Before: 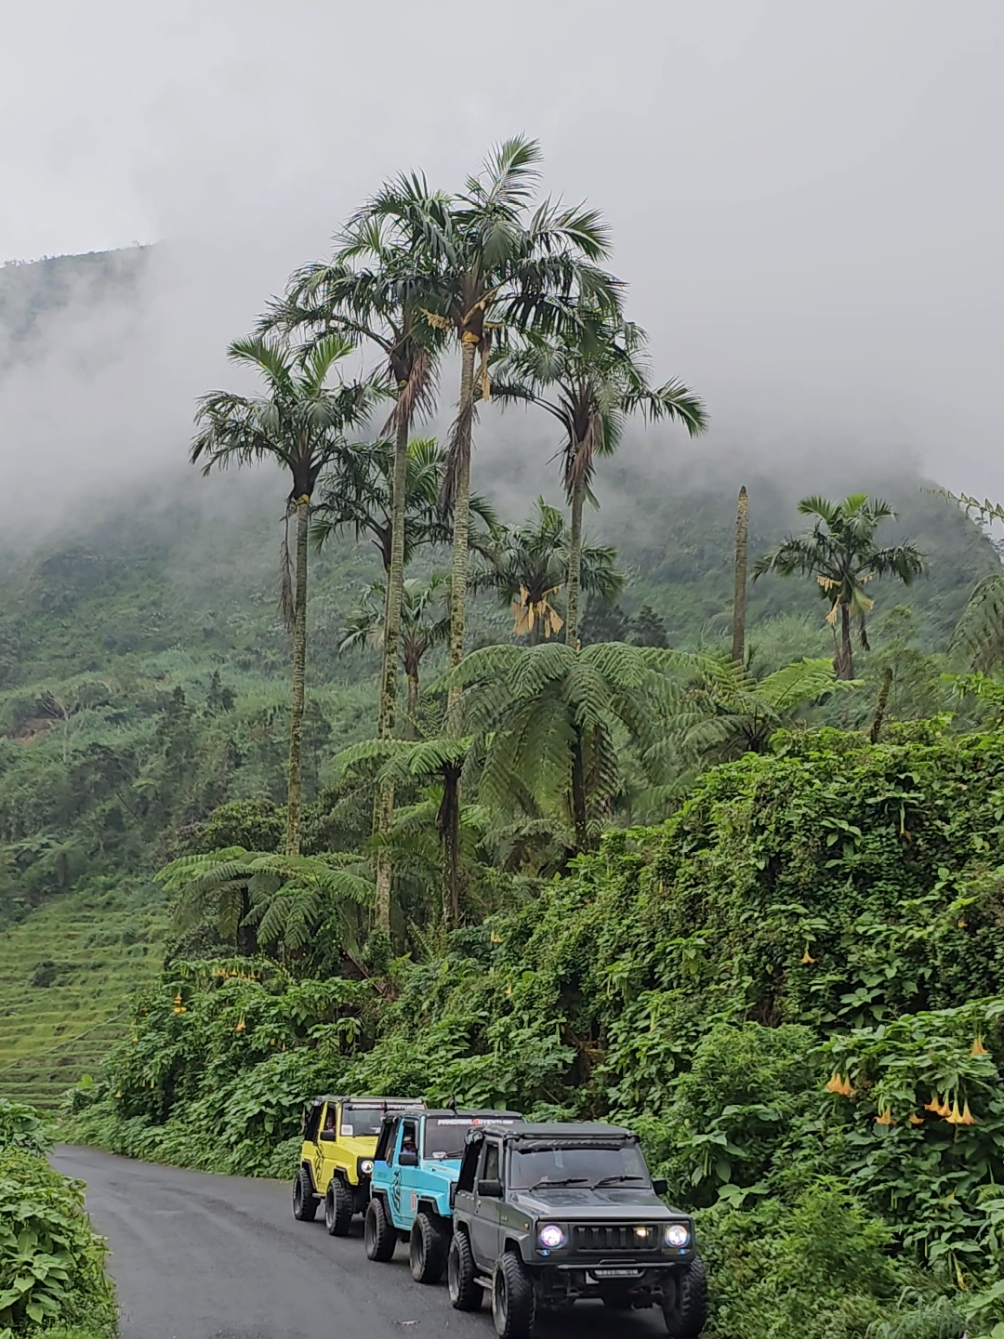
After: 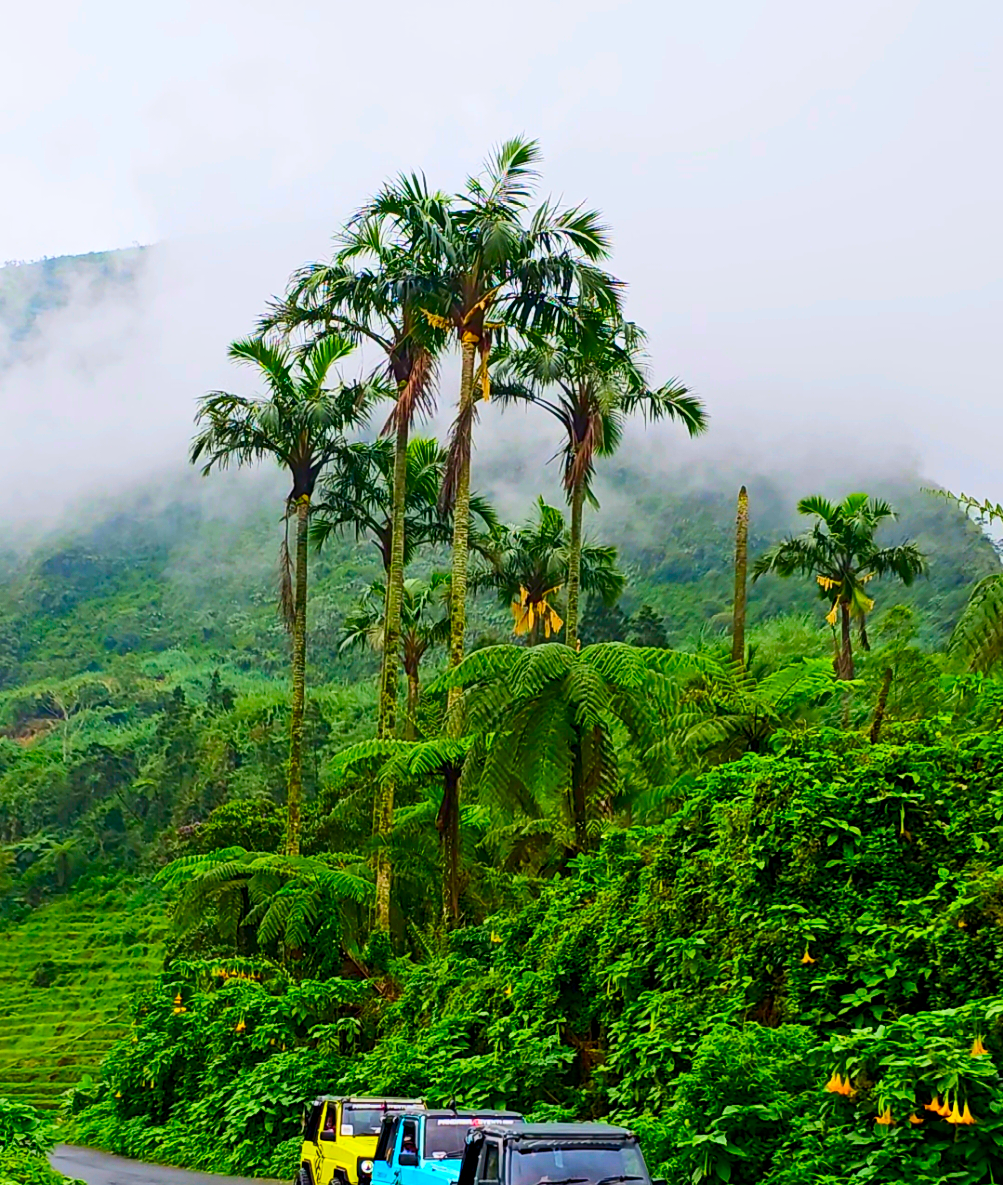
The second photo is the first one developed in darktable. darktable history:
crop and rotate: top 0%, bottom 11.434%
color balance rgb: highlights gain › luminance 14.632%, global offset › luminance -0.478%, linear chroma grading › global chroma 9.062%, perceptual saturation grading › global saturation 40.044%, perceptual saturation grading › highlights -25.296%, perceptual saturation grading › mid-tones 34.664%, perceptual saturation grading › shadows 34.591%, global vibrance 9.831%
velvia: strength 14.32%
contrast brightness saturation: contrast 0.257, brightness 0.02, saturation 0.889
